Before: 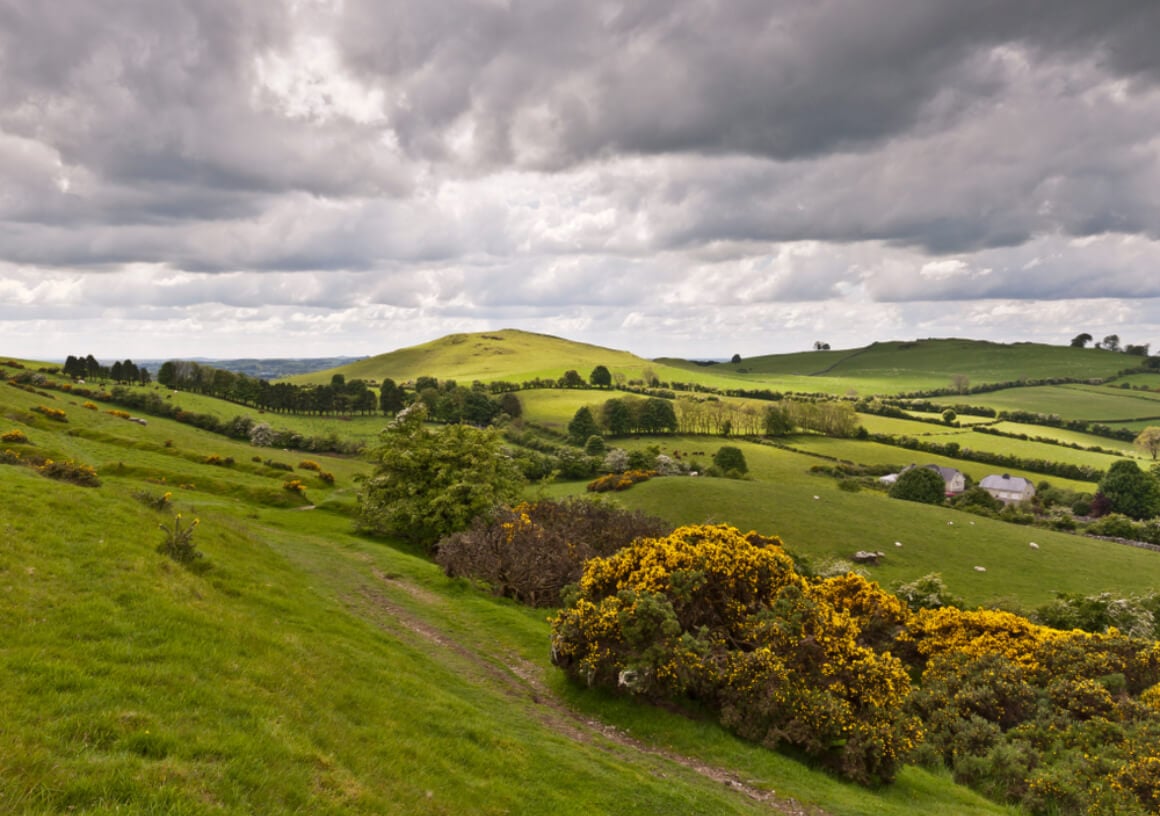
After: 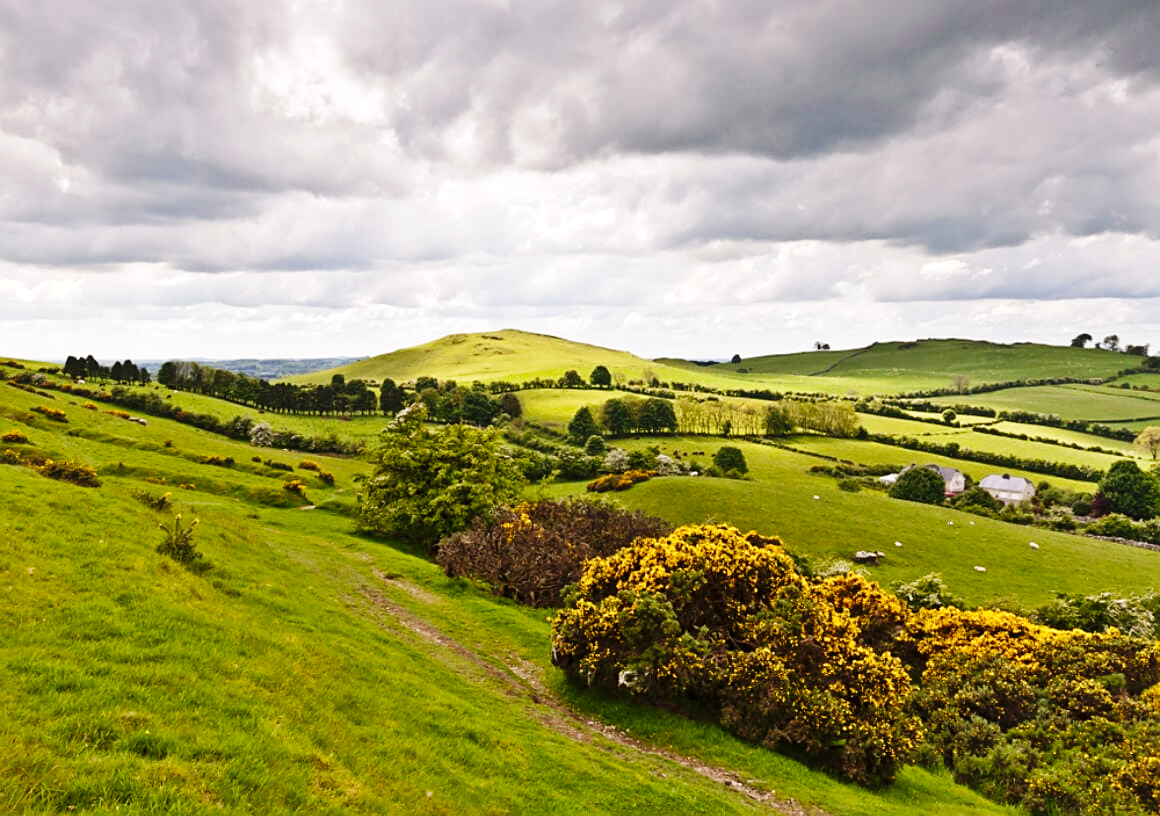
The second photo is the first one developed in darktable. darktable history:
base curve: curves: ch0 [(0, 0) (0.036, 0.025) (0.121, 0.166) (0.206, 0.329) (0.605, 0.79) (1, 1)], preserve colors none
exposure: exposure 0.172 EV, compensate highlight preservation false
levels: mode automatic, levels [0.062, 0.494, 0.925]
sharpen: on, module defaults
